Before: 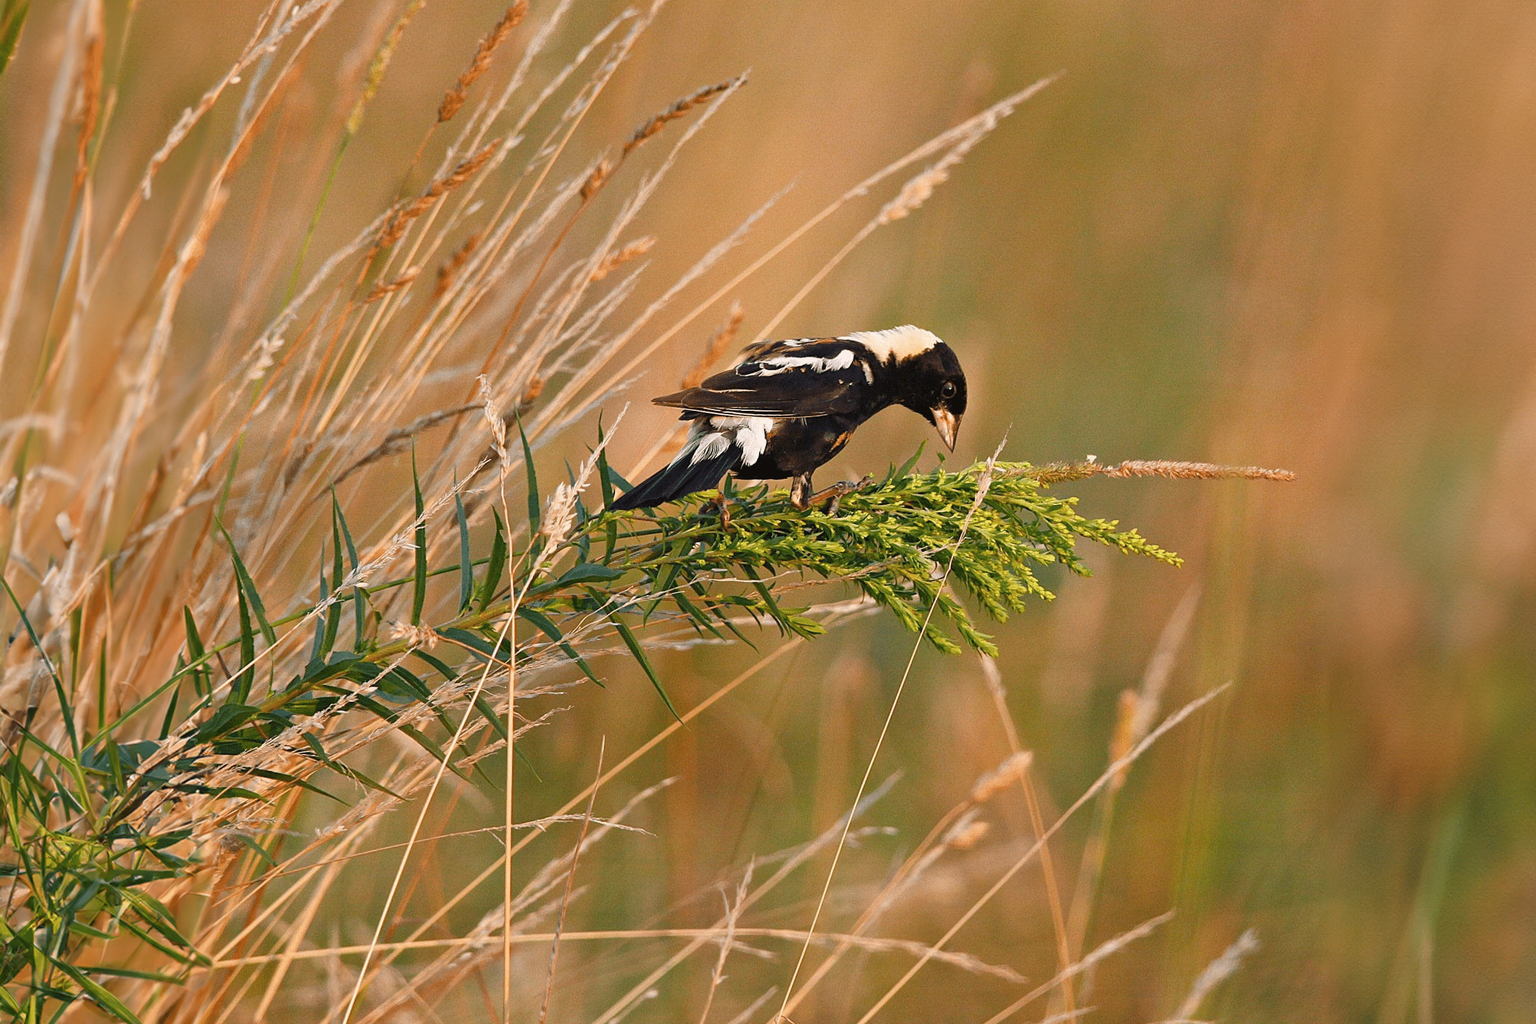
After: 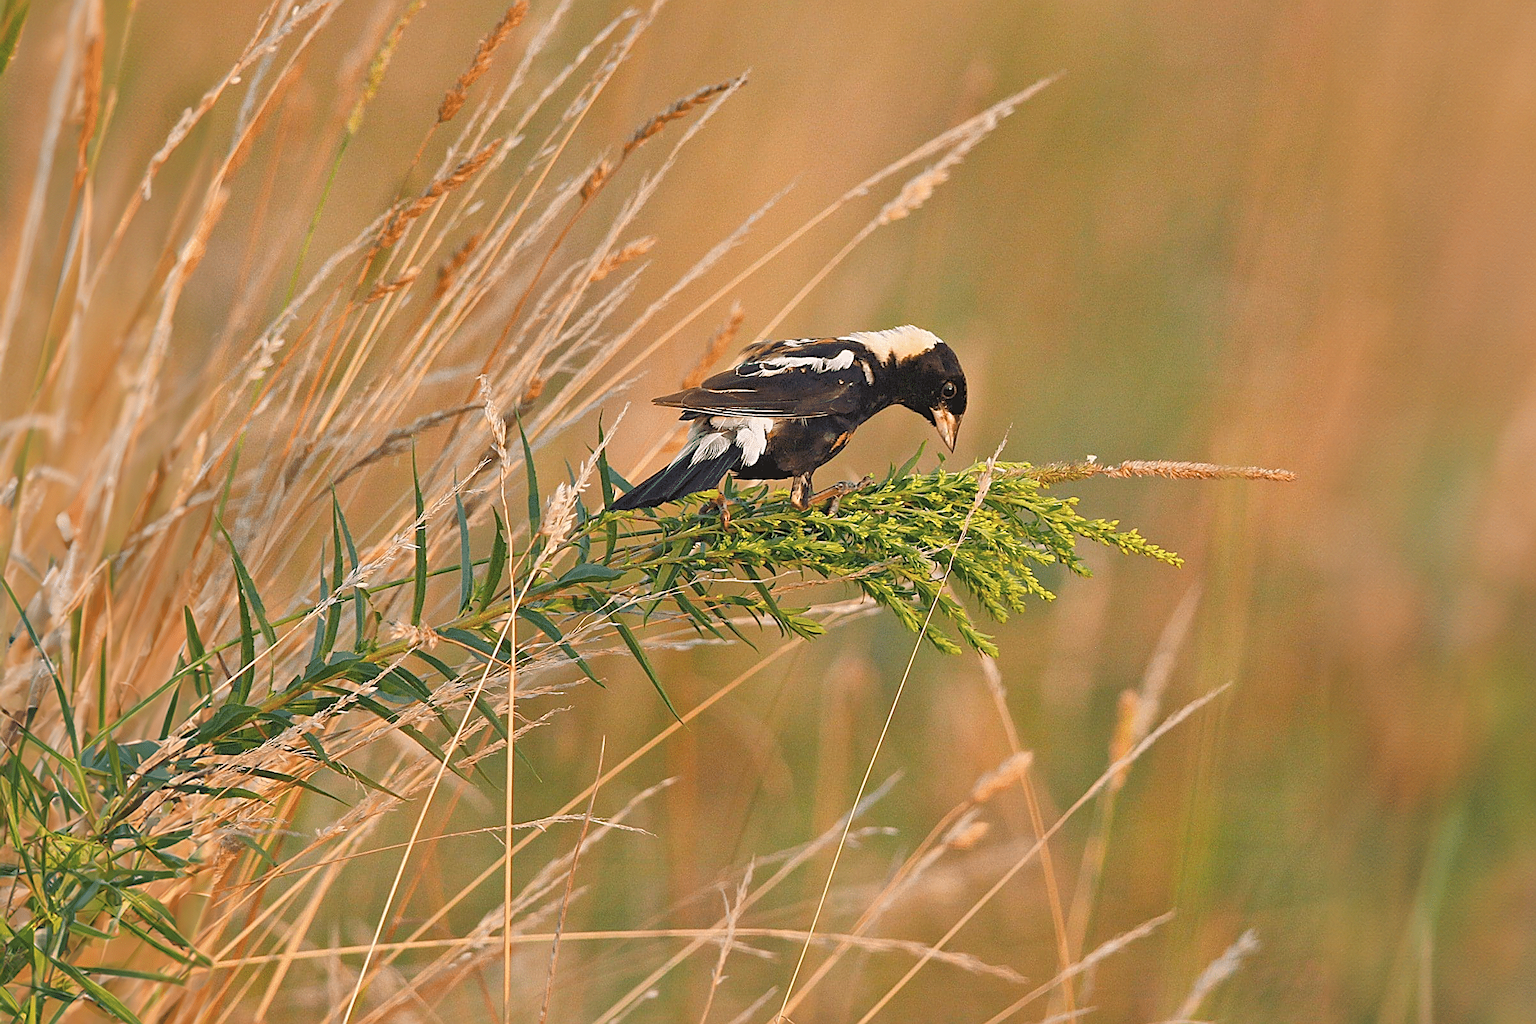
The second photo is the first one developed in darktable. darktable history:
shadows and highlights: on, module defaults
sharpen: on, module defaults
contrast brightness saturation: brightness 0.121
